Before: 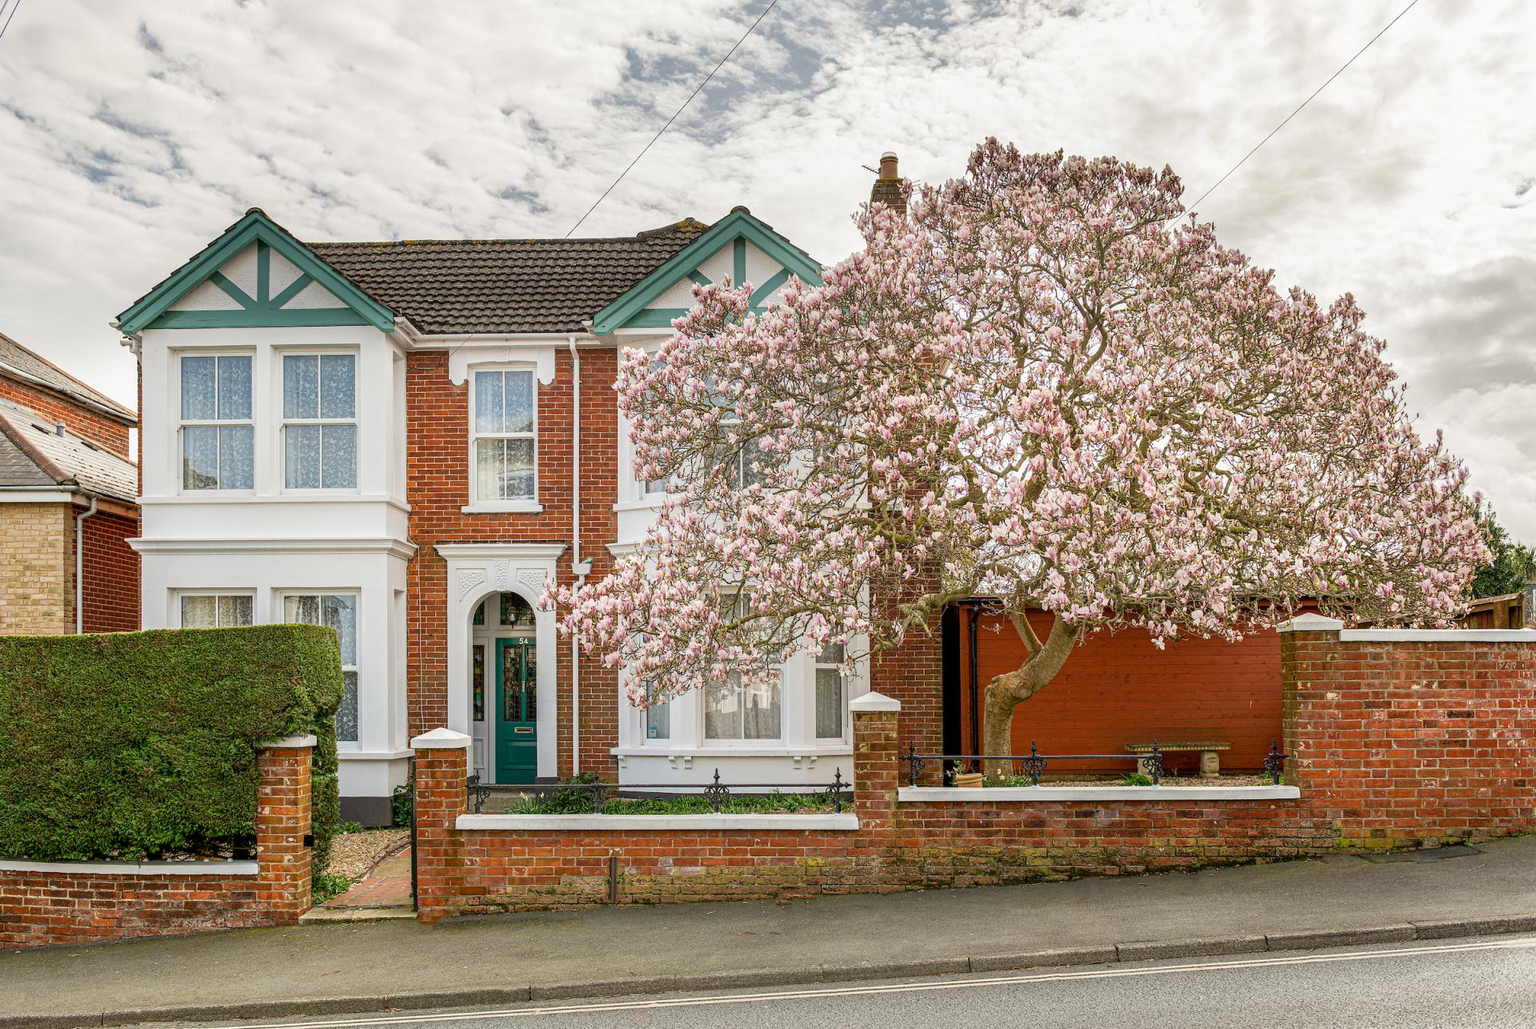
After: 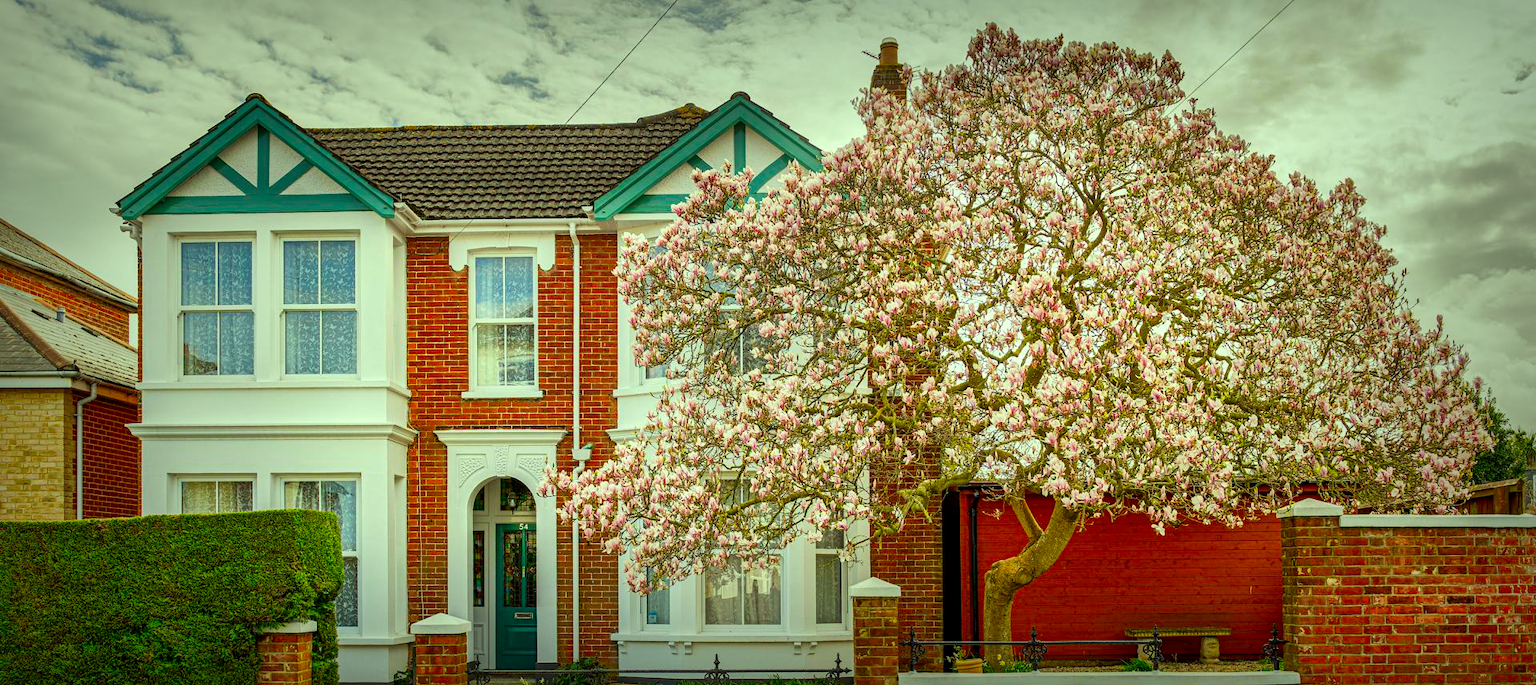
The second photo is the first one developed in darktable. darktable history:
local contrast: mode bilateral grid, contrast 20, coarseness 50, detail 150%, midtone range 0.2
color correction: highlights a* -10.77, highlights b* 9.8, saturation 1.72
crop: top 11.166%, bottom 22.168%
vignetting: fall-off start 53.2%, brightness -0.594, saturation 0, automatic ratio true, width/height ratio 1.313, shape 0.22, unbound false
